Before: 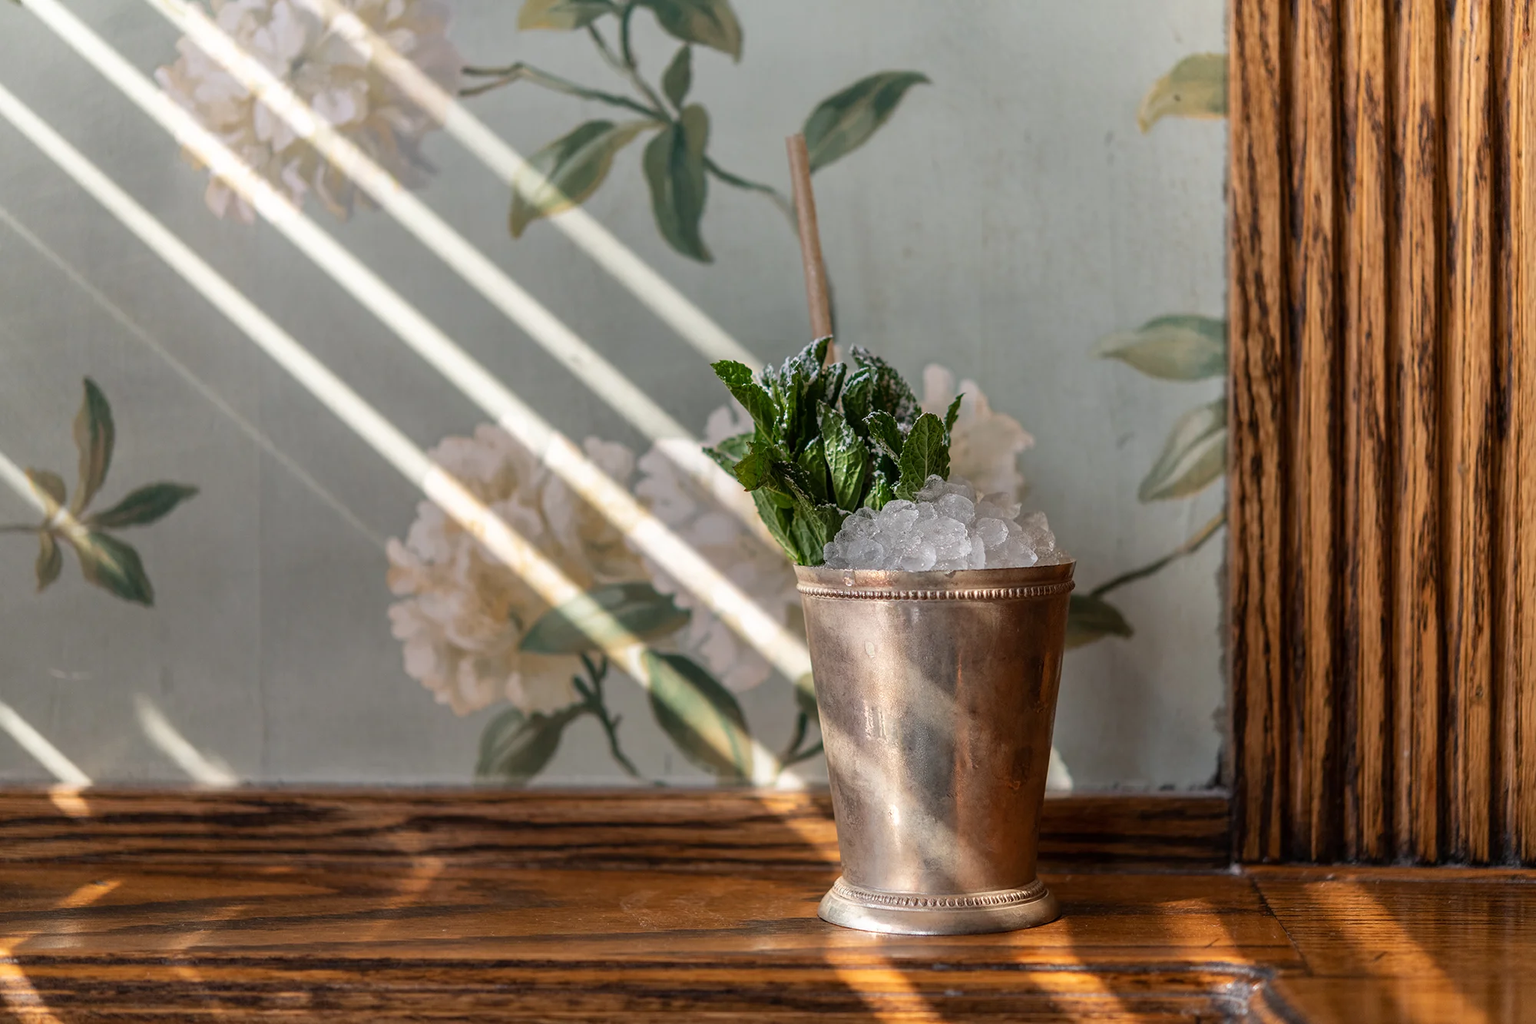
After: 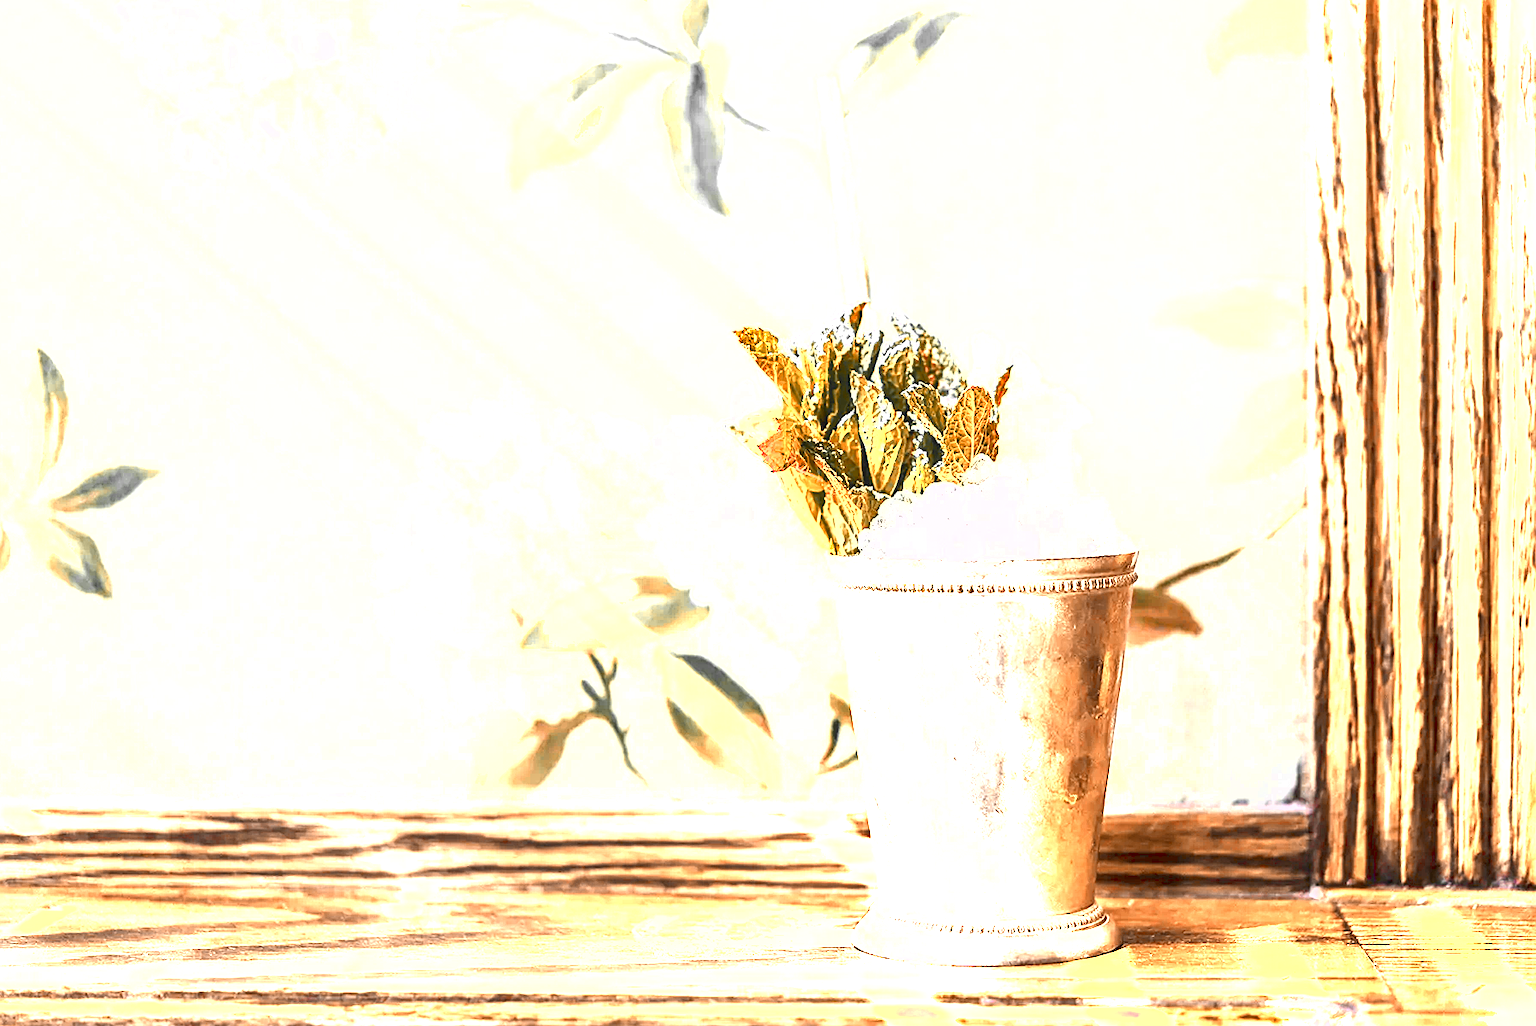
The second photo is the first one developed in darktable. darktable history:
crop: left 3.353%, top 6.465%, right 6.662%, bottom 3.334%
sharpen: amount 0.558
color zones: curves: ch0 [(0.009, 0.528) (0.136, 0.6) (0.255, 0.586) (0.39, 0.528) (0.522, 0.584) (0.686, 0.736) (0.849, 0.561)]; ch1 [(0.045, 0.781) (0.14, 0.416) (0.257, 0.695) (0.442, 0.032) (0.738, 0.338) (0.818, 0.632) (0.891, 0.741) (1, 0.704)]; ch2 [(0, 0.667) (0.141, 0.52) (0.26, 0.37) (0.474, 0.432) (0.743, 0.286)], mix 32.81%
local contrast: detail 109%
color balance rgb: highlights gain › chroma 0.193%, highlights gain › hue 332.67°, perceptual saturation grading › global saturation -0.136%, global vibrance 19.558%
shadows and highlights: radius 46.12, white point adjustment 6.63, compress 79.97%, soften with gaussian
contrast brightness saturation: contrast 0.168, saturation 0.33
exposure: exposure 2.994 EV, compensate highlight preservation false
